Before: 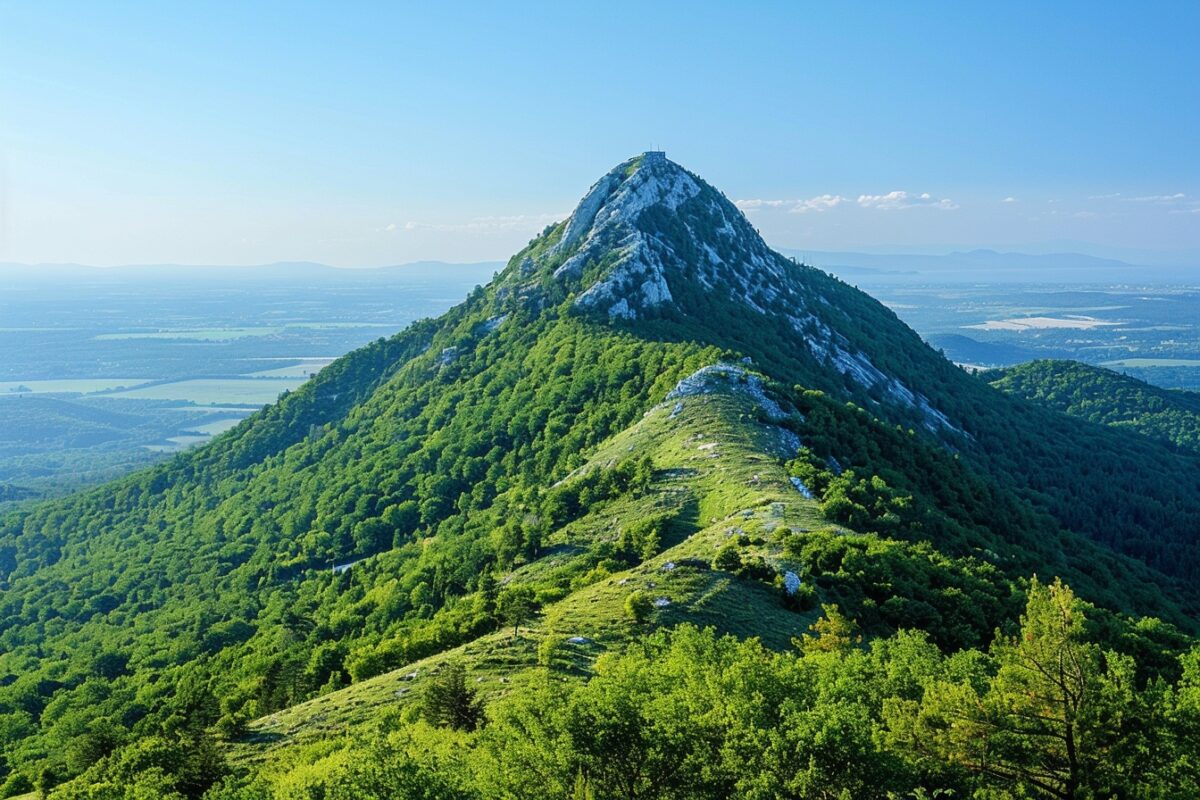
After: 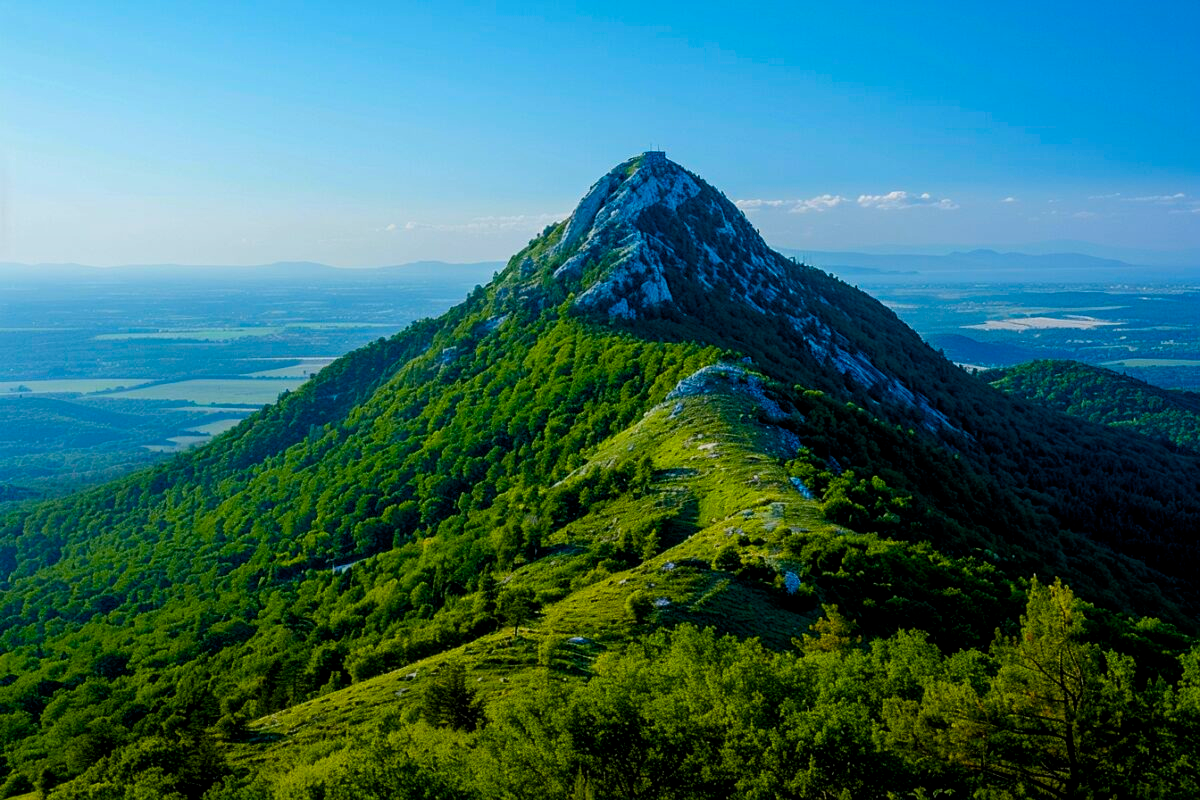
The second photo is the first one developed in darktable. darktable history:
color balance rgb: linear chroma grading › global chroma 9%, perceptual saturation grading › global saturation 36%, perceptual saturation grading › shadows 35%, perceptual brilliance grading › global brilliance 15%, perceptual brilliance grading › shadows -35%, global vibrance 15%
exposure: black level correction 0.009, exposure -0.637 EV, compensate highlight preservation false
graduated density: rotation -180°, offset 27.42
